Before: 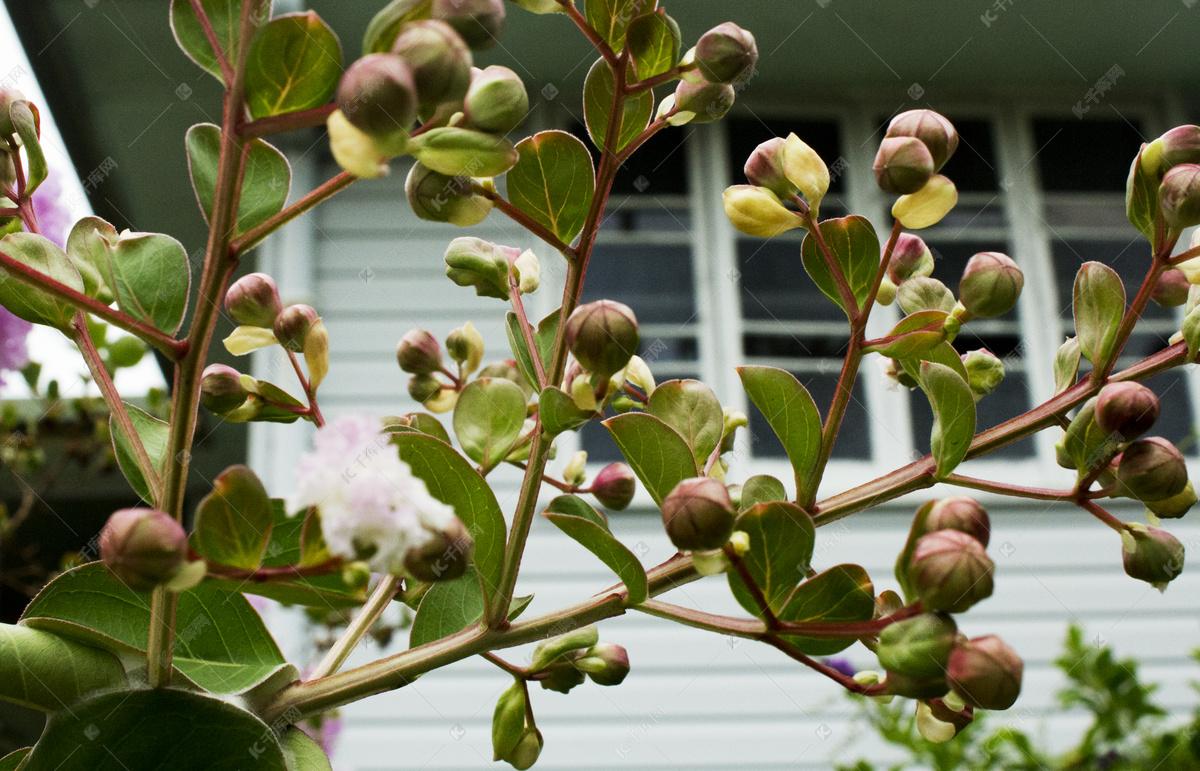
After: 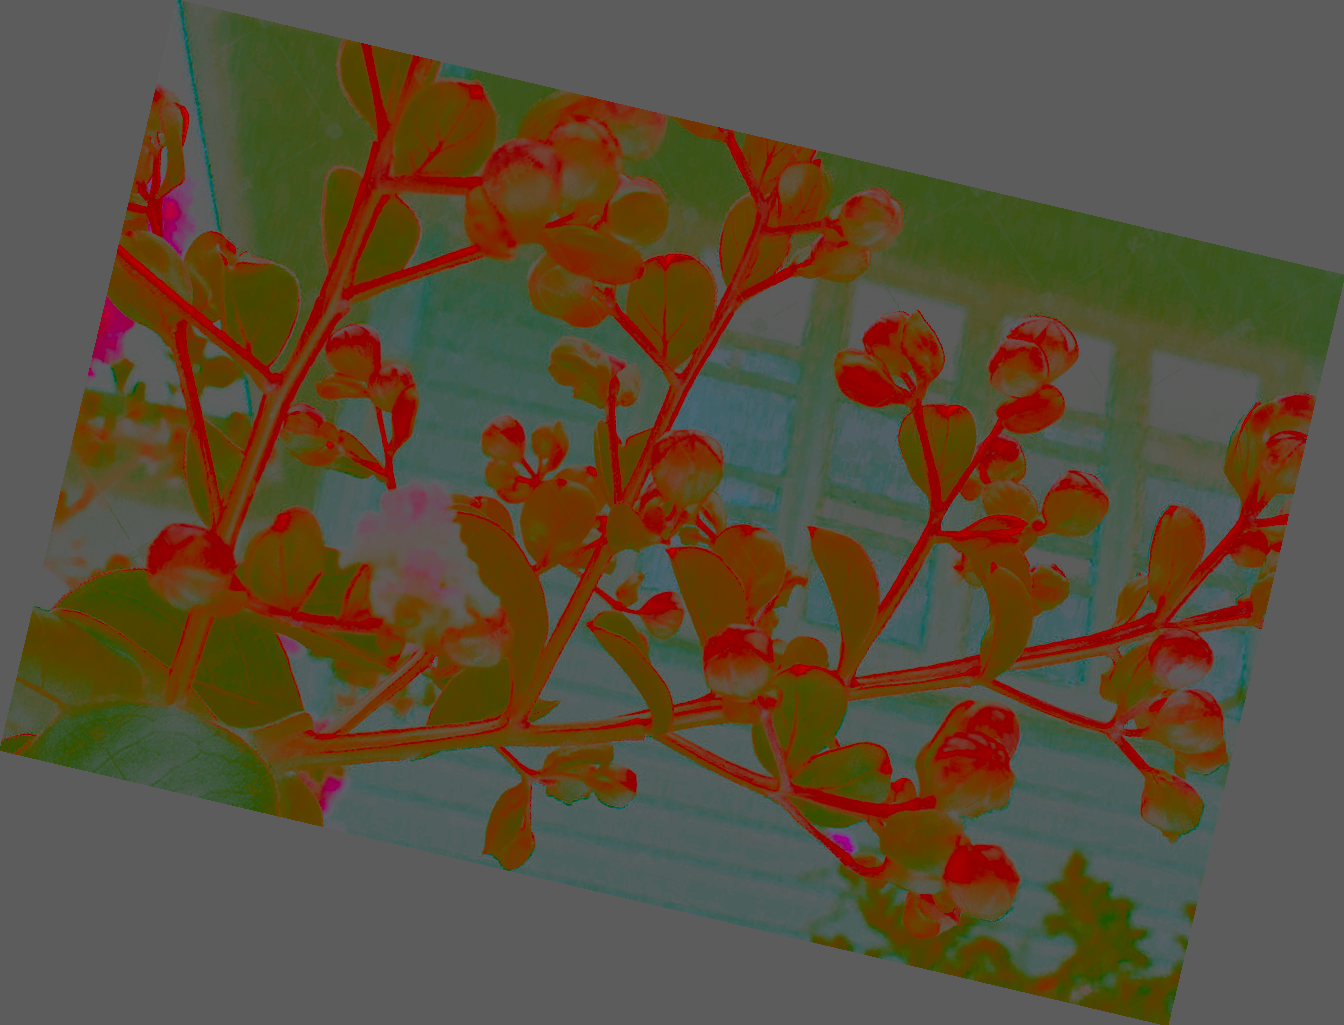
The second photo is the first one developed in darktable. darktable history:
sharpen: amount 0.75
color zones: curves: ch0 [(0, 0.299) (0.25, 0.383) (0.456, 0.352) (0.736, 0.571)]; ch1 [(0, 0.63) (0.151, 0.568) (0.254, 0.416) (0.47, 0.558) (0.732, 0.37) (0.909, 0.492)]; ch2 [(0.004, 0.604) (0.158, 0.443) (0.257, 0.403) (0.761, 0.468)]
contrast brightness saturation: contrast -0.99, brightness -0.17, saturation 0.75
rotate and perspective: rotation 13.27°, automatic cropping off
